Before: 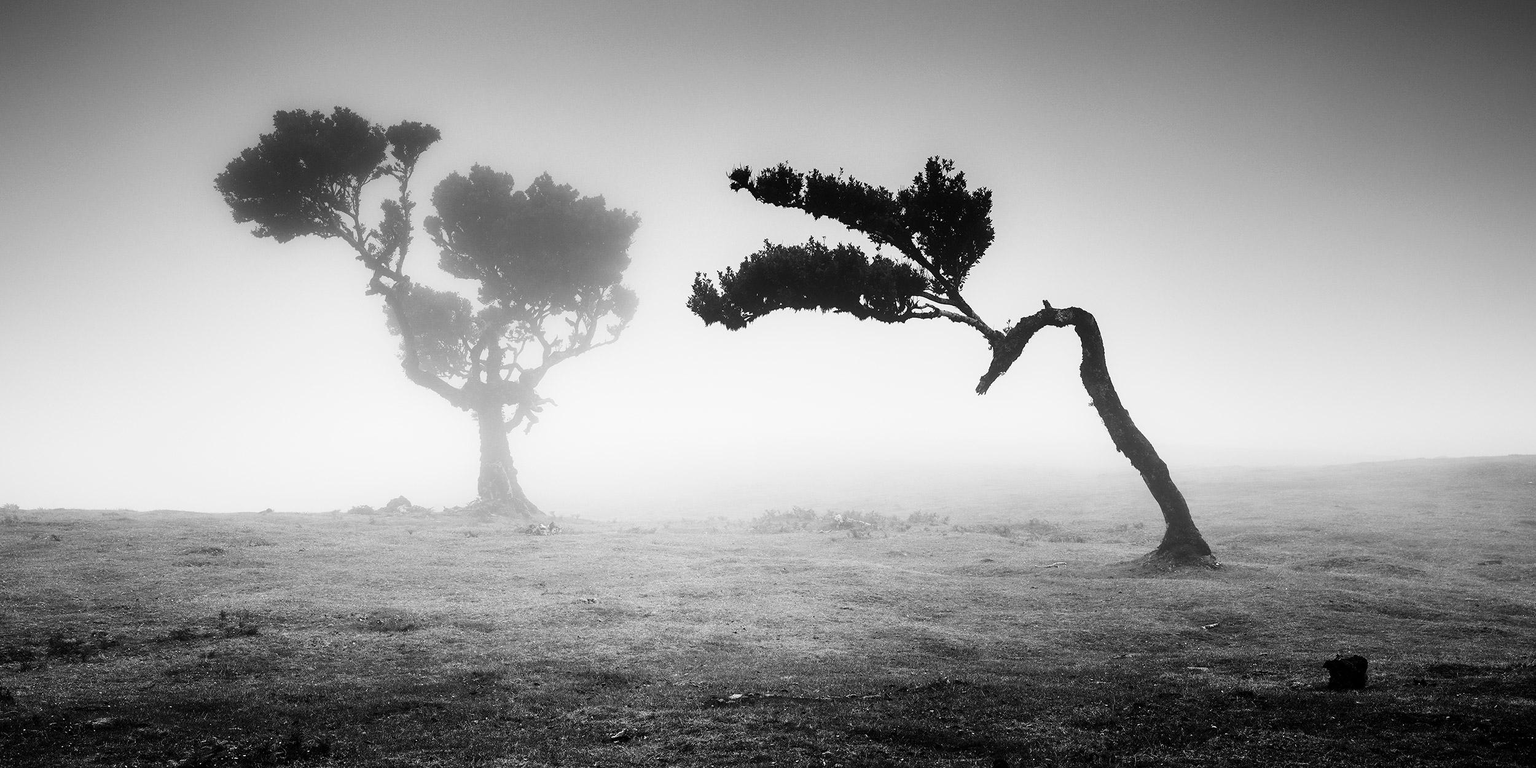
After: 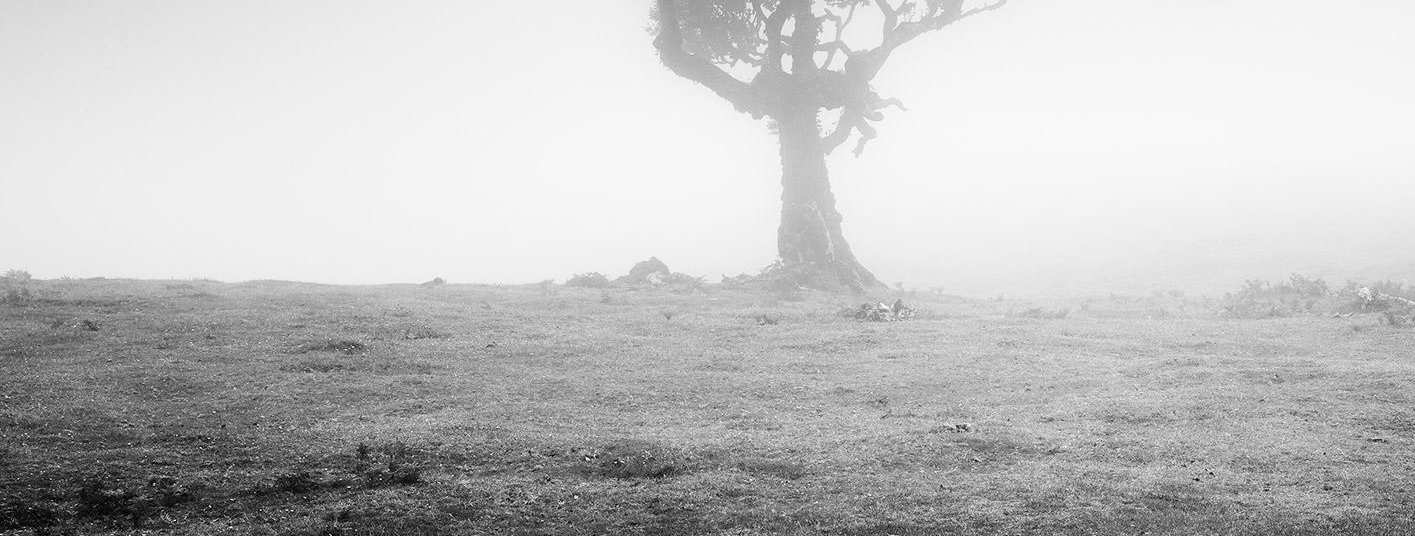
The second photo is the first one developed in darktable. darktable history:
crop: top 44.012%, right 43.394%, bottom 13.068%
